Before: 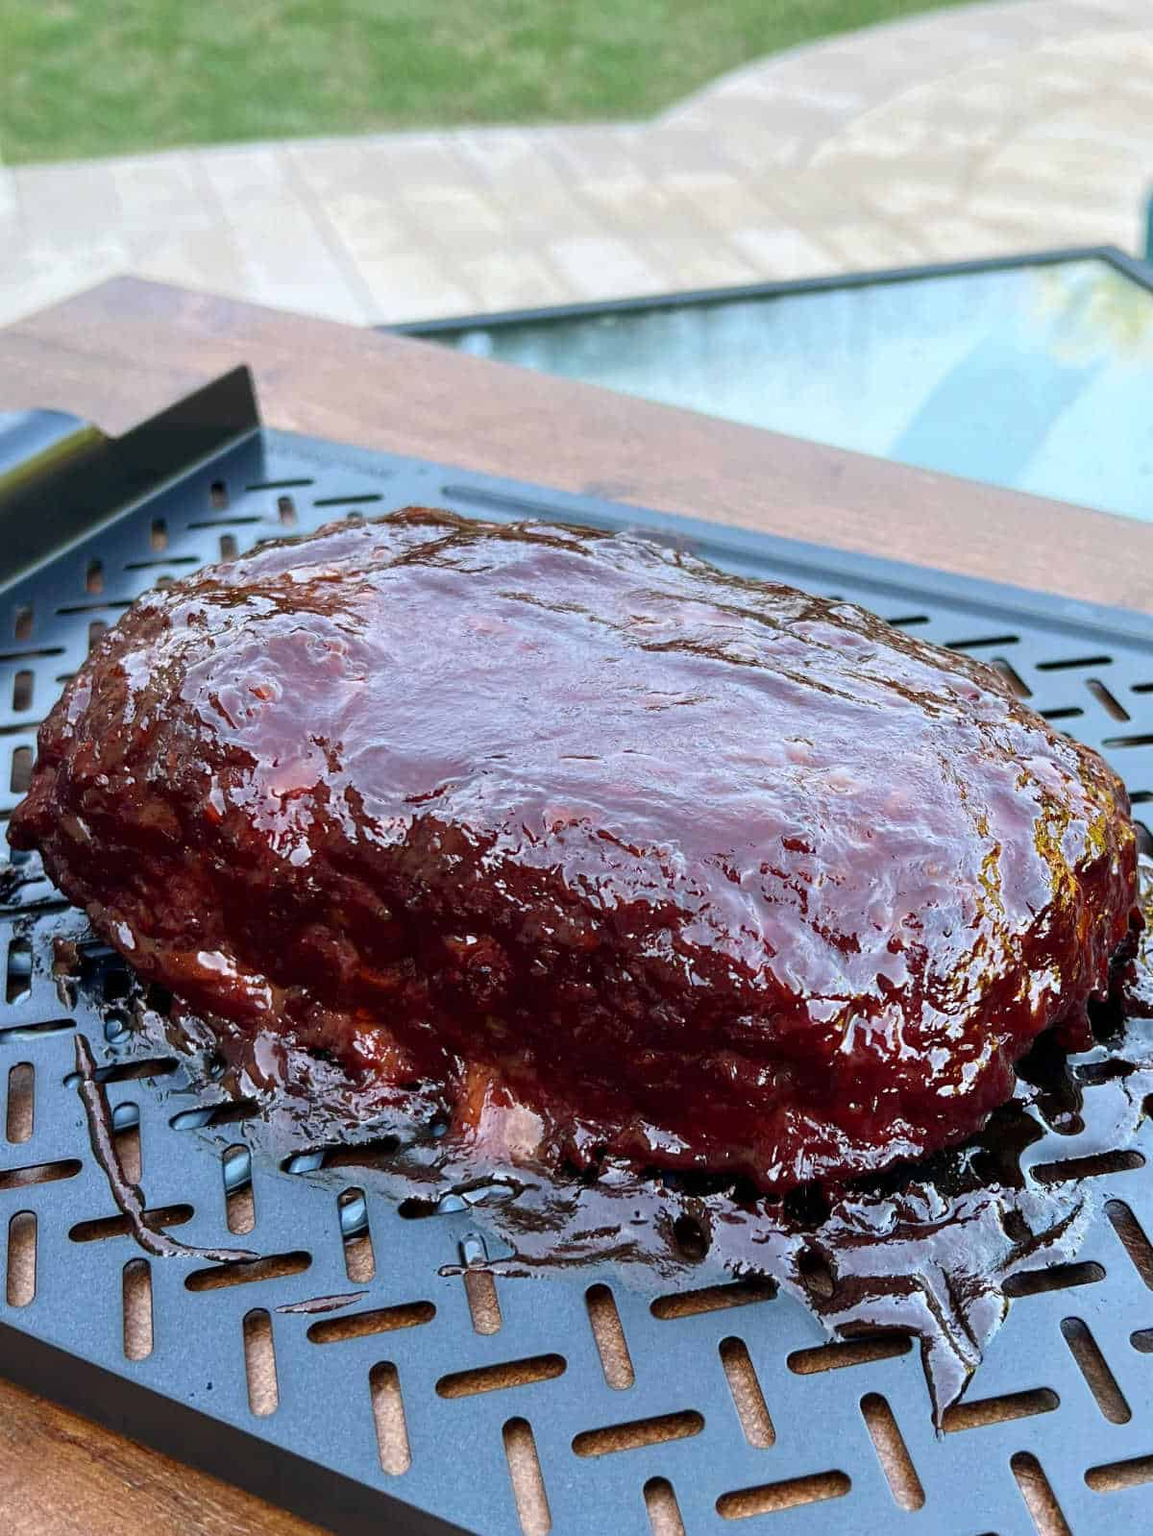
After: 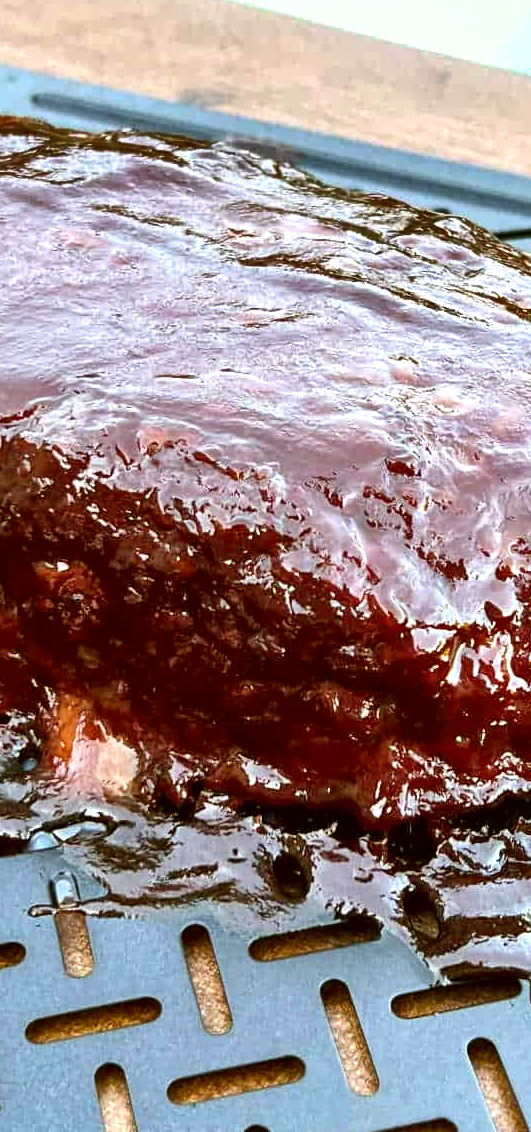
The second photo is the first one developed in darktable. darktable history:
local contrast: mode bilateral grid, contrast 19, coarseness 49, detail 130%, midtone range 0.2
exposure: exposure 0.604 EV, compensate highlight preservation false
shadows and highlights: soften with gaussian
color correction: highlights a* -1.66, highlights b* 10.5, shadows a* 0.369, shadows b* 18.57
crop: left 35.701%, top 25.82%, right 20.006%, bottom 3.376%
contrast brightness saturation: contrast 0.079, saturation 0.022
